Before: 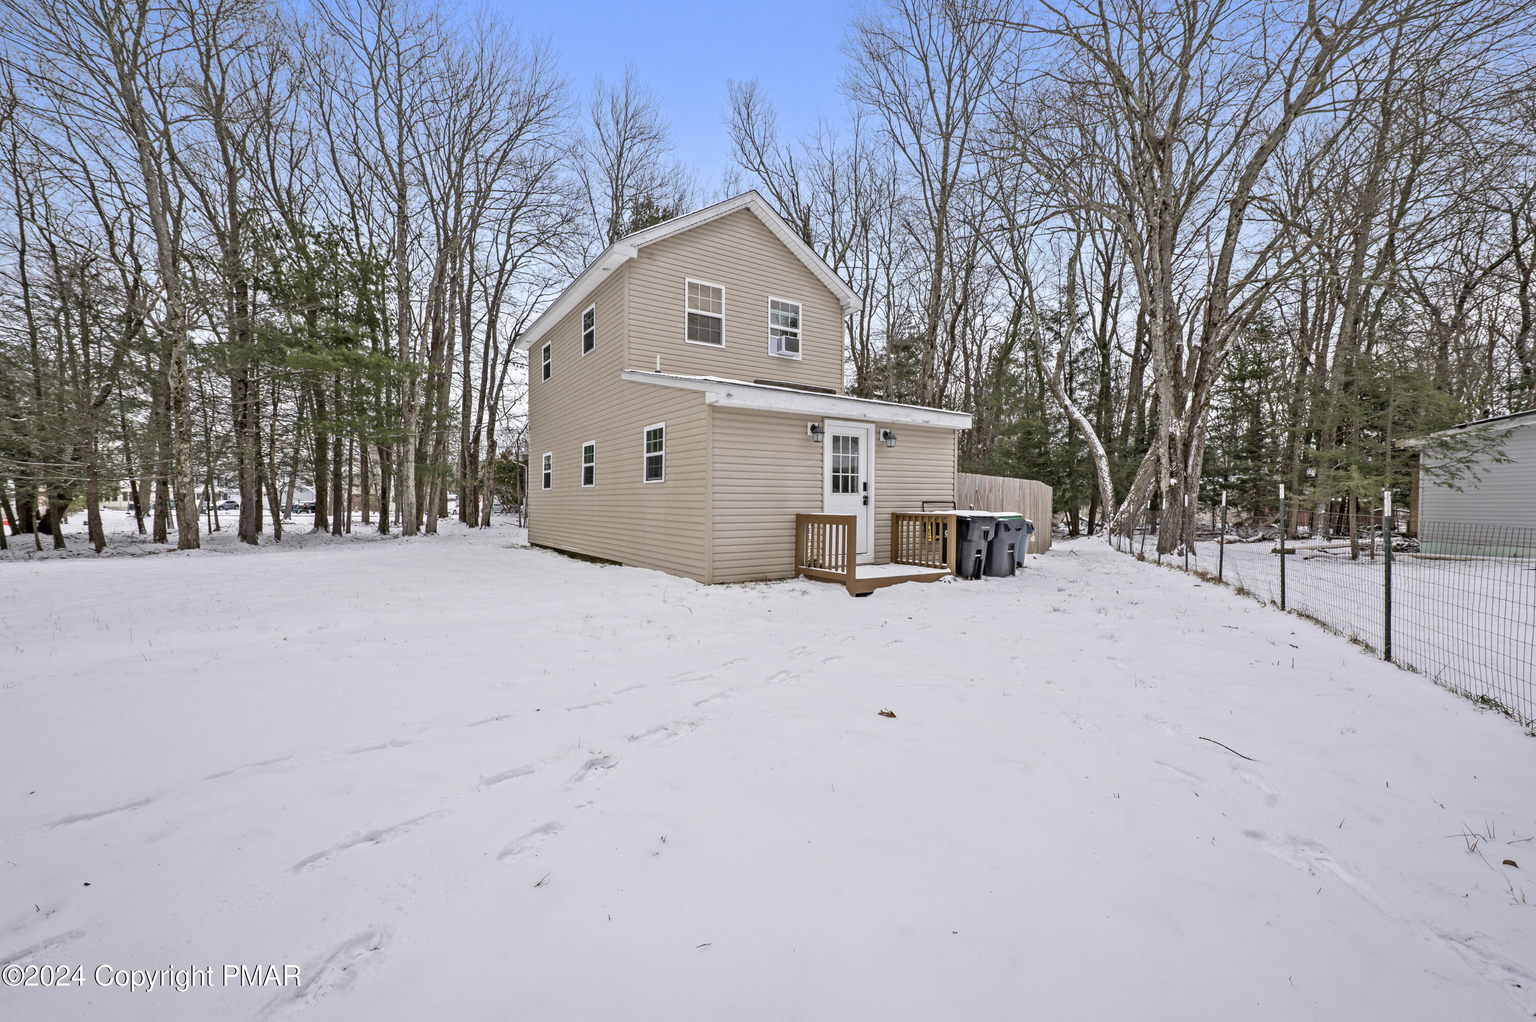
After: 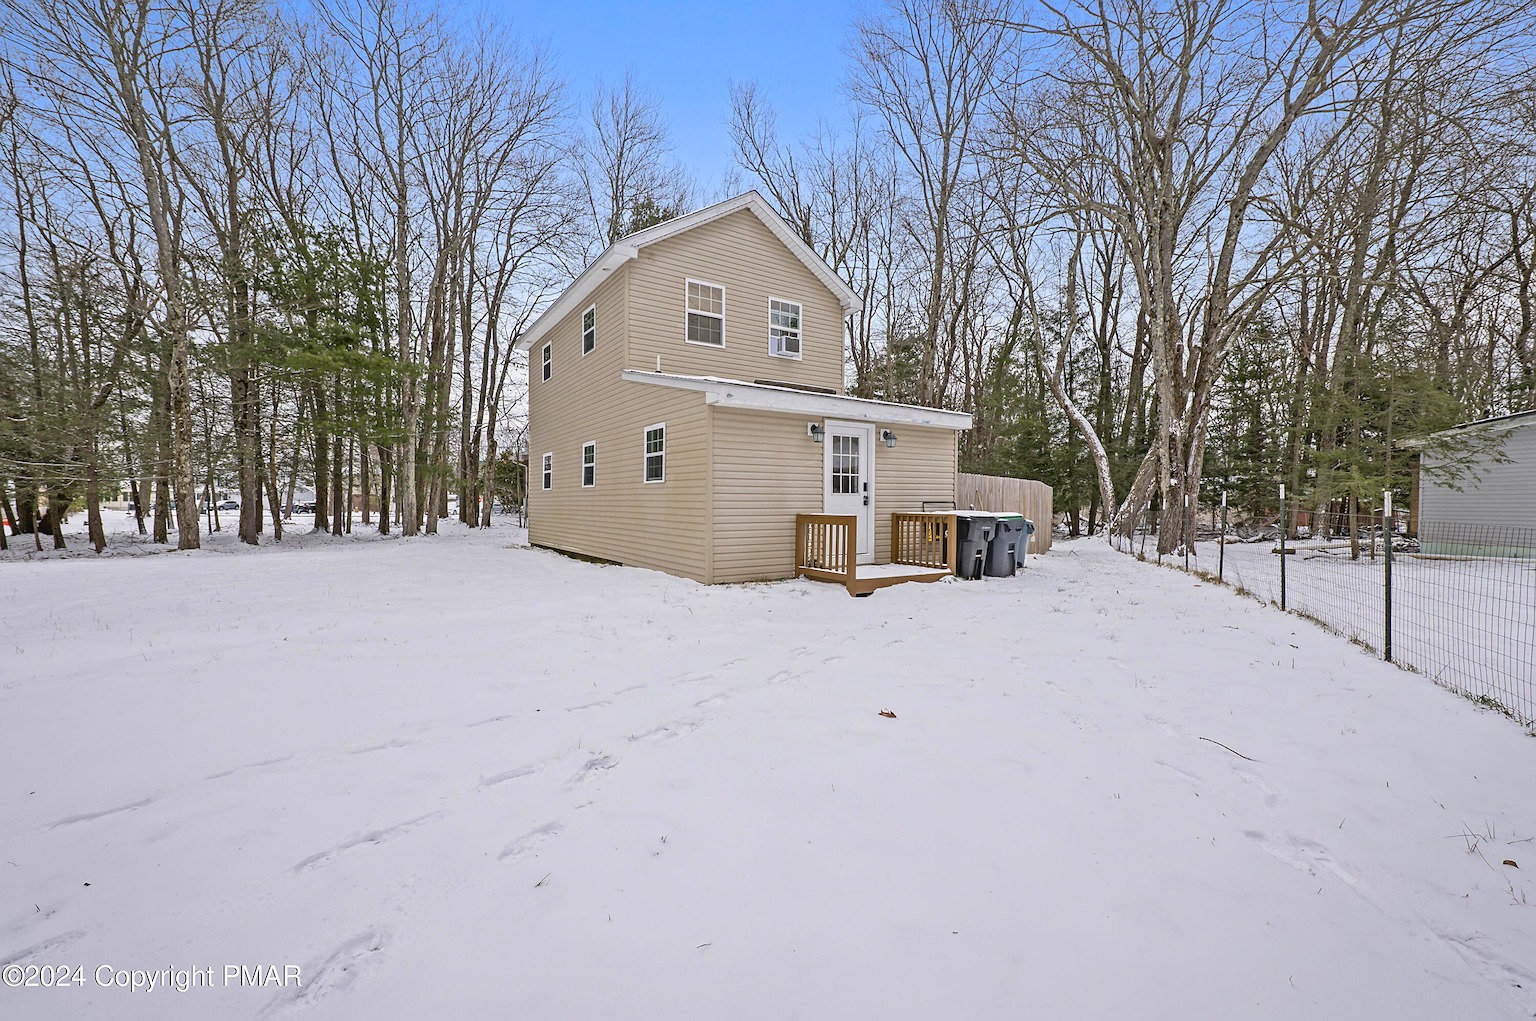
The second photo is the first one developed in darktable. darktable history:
color balance rgb: perceptual saturation grading › global saturation 30%, global vibrance 20%
contrast equalizer: octaves 7, y [[0.6 ×6], [0.55 ×6], [0 ×6], [0 ×6], [0 ×6]], mix -0.3
sharpen: on, module defaults
